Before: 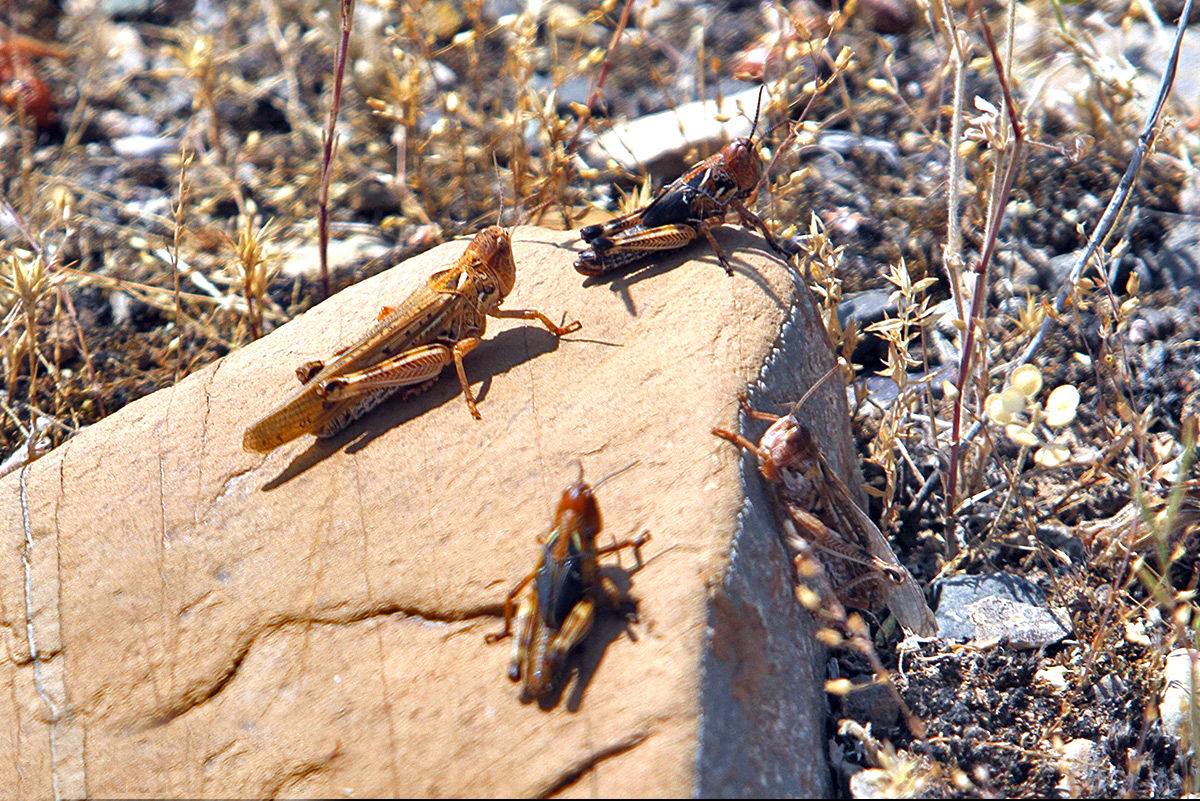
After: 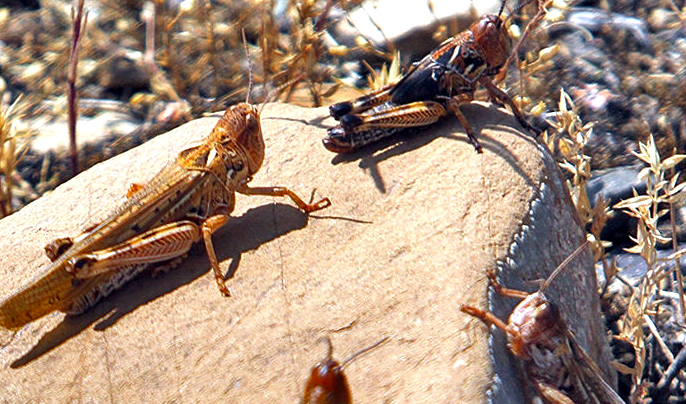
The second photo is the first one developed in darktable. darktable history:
crop: left 20.932%, top 15.471%, right 21.848%, bottom 34.081%
local contrast: highlights 100%, shadows 100%, detail 120%, midtone range 0.2
levels: levels [0, 0.498, 0.996]
white balance: emerald 1
shadows and highlights: shadows 60, soften with gaussian
